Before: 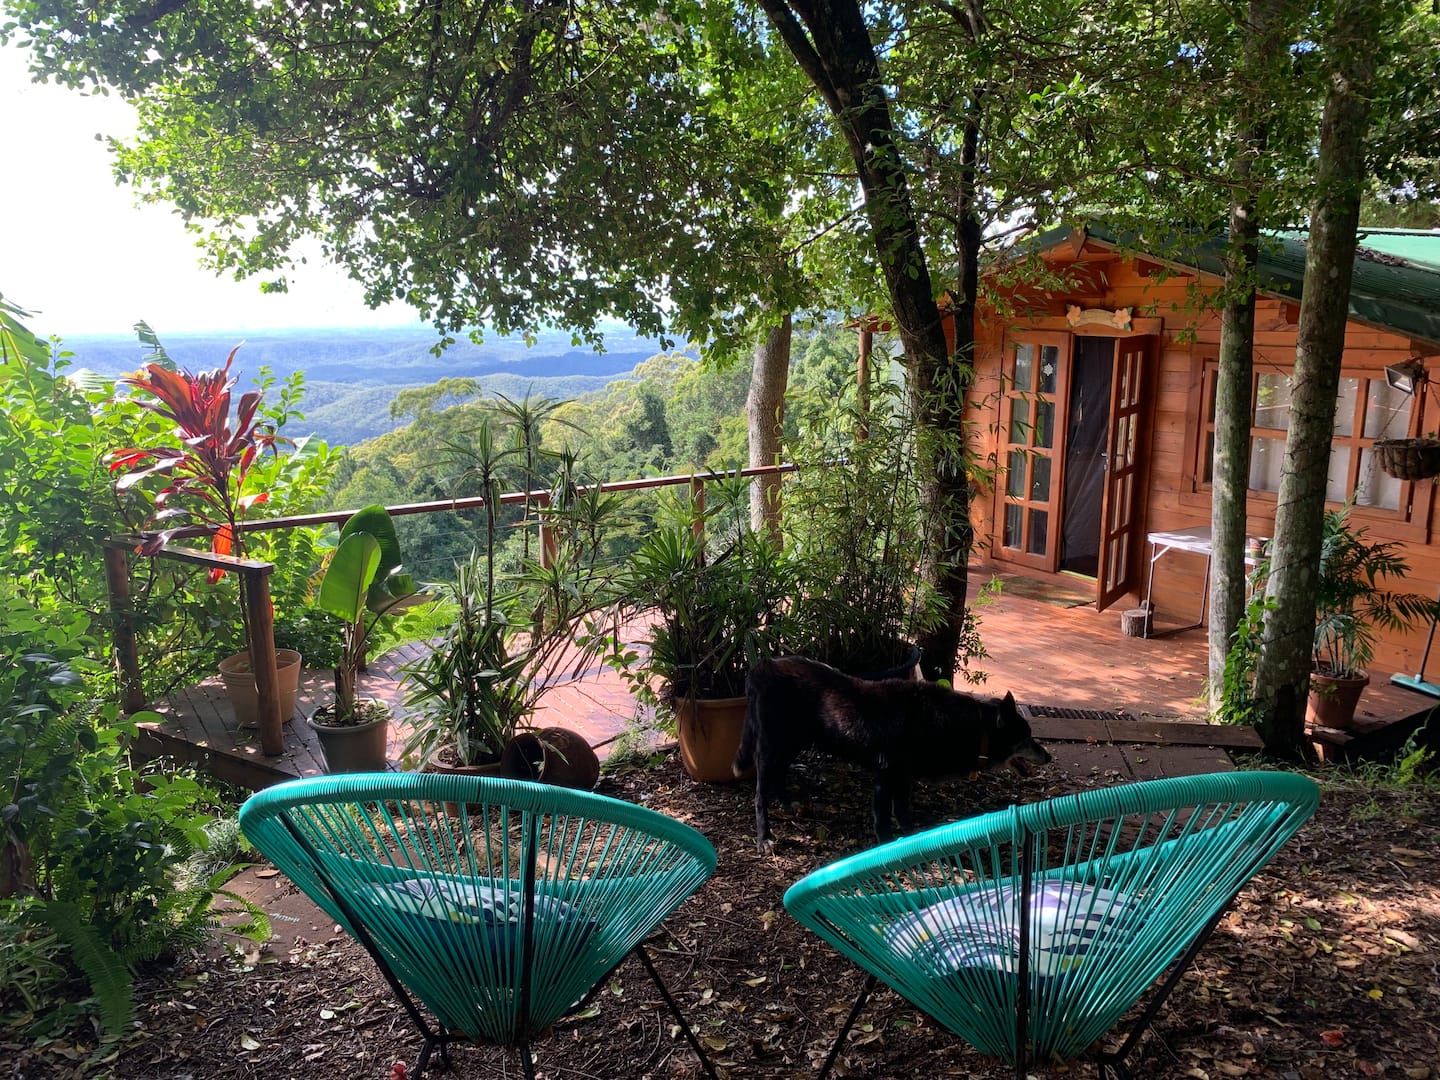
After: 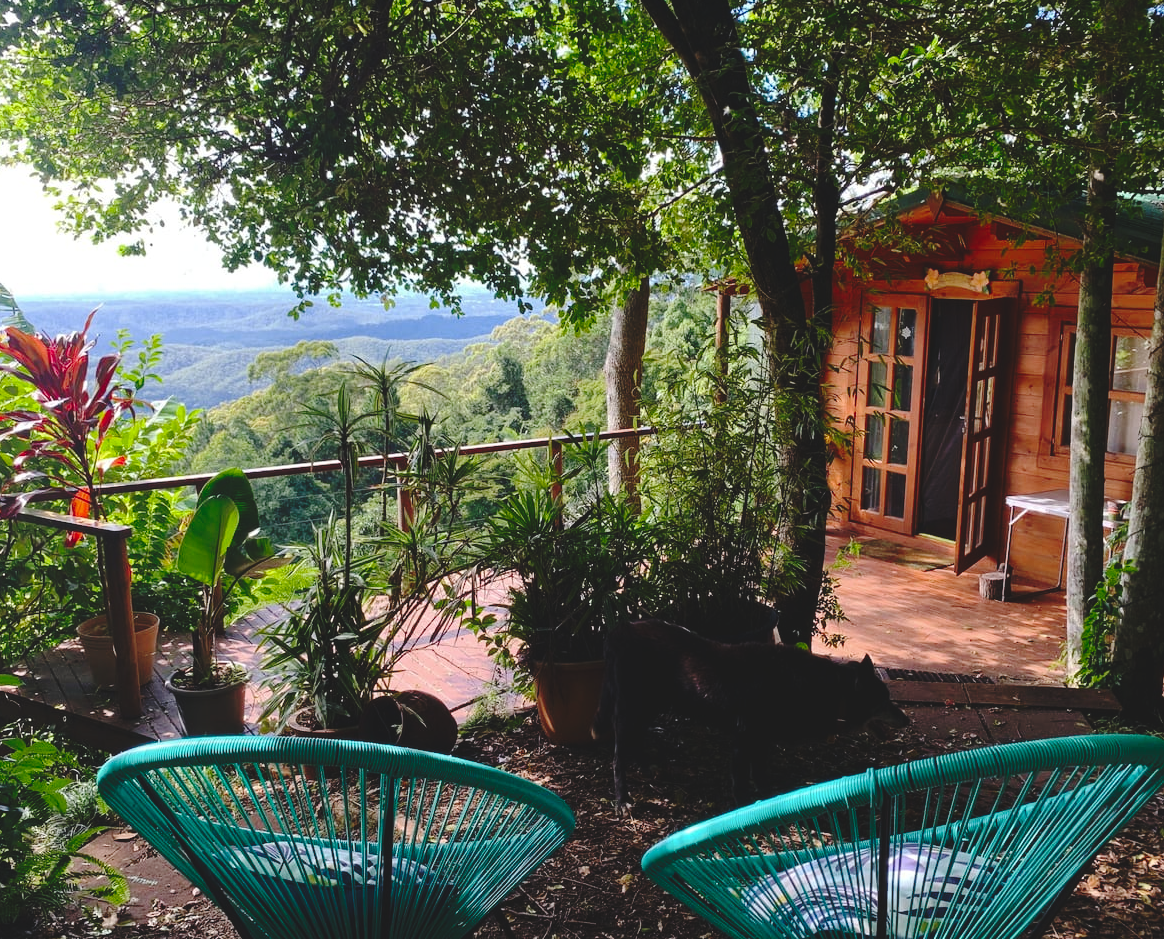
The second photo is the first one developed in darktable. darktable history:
base curve: curves: ch0 [(0, 0.024) (0.055, 0.065) (0.121, 0.166) (0.236, 0.319) (0.693, 0.726) (1, 1)], preserve colors none
crop: left 9.929%, top 3.475%, right 9.188%, bottom 9.529%
contrast brightness saturation: contrast 0.07, brightness -0.14, saturation 0.11
